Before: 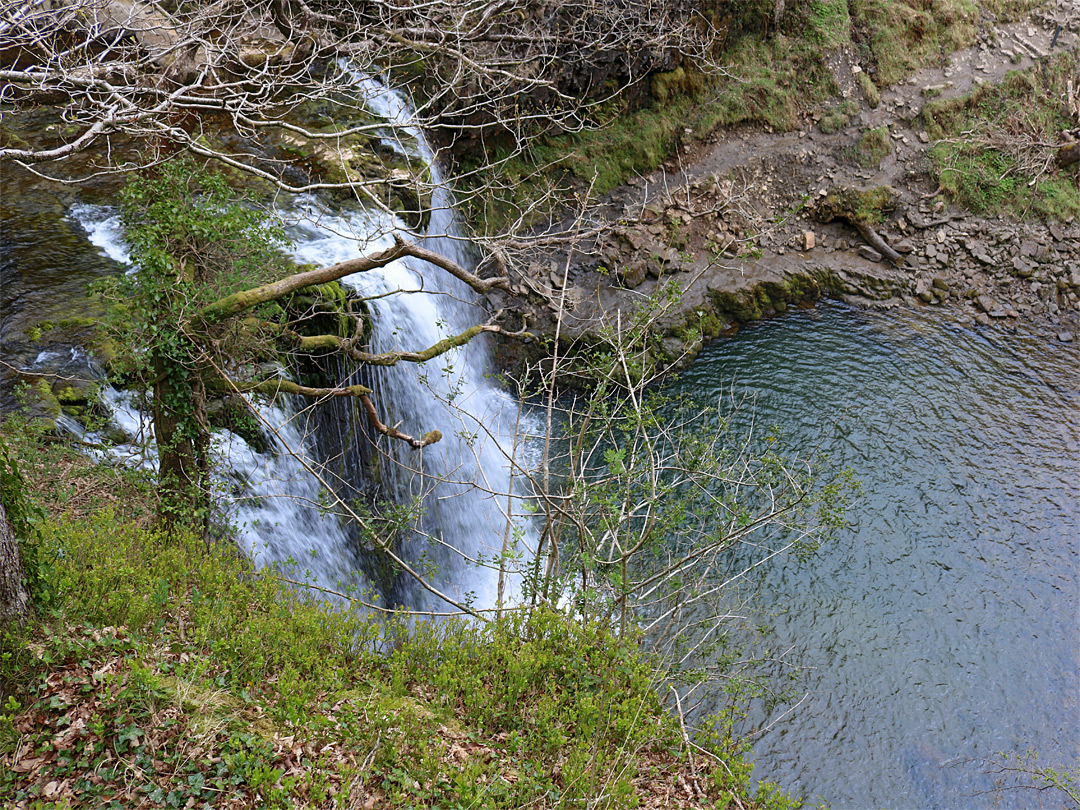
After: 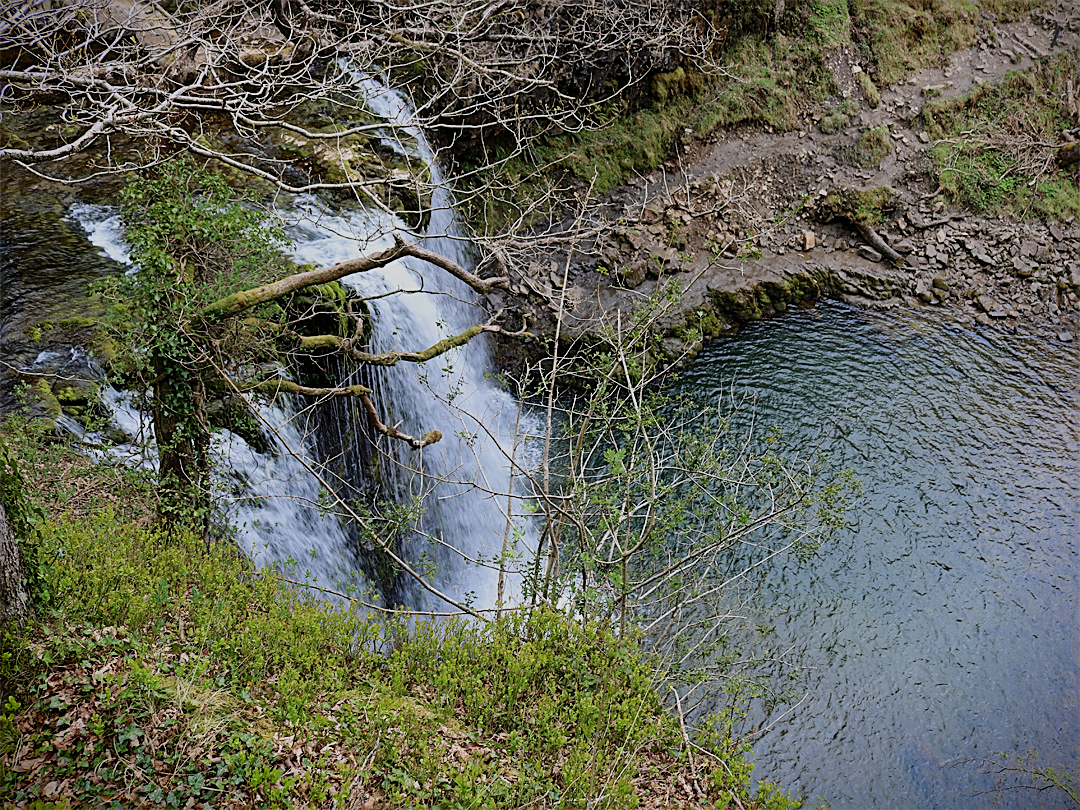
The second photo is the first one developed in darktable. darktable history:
sharpen: on, module defaults
tone equalizer: on, module defaults
vignetting: fall-off start 100.58%, fall-off radius 65.28%, brightness -0.99, saturation 0.496, center (-0.033, -0.044), automatic ratio true
filmic rgb: black relative exposure -7.65 EV, white relative exposure 4.56 EV, hardness 3.61, contrast 1.053
